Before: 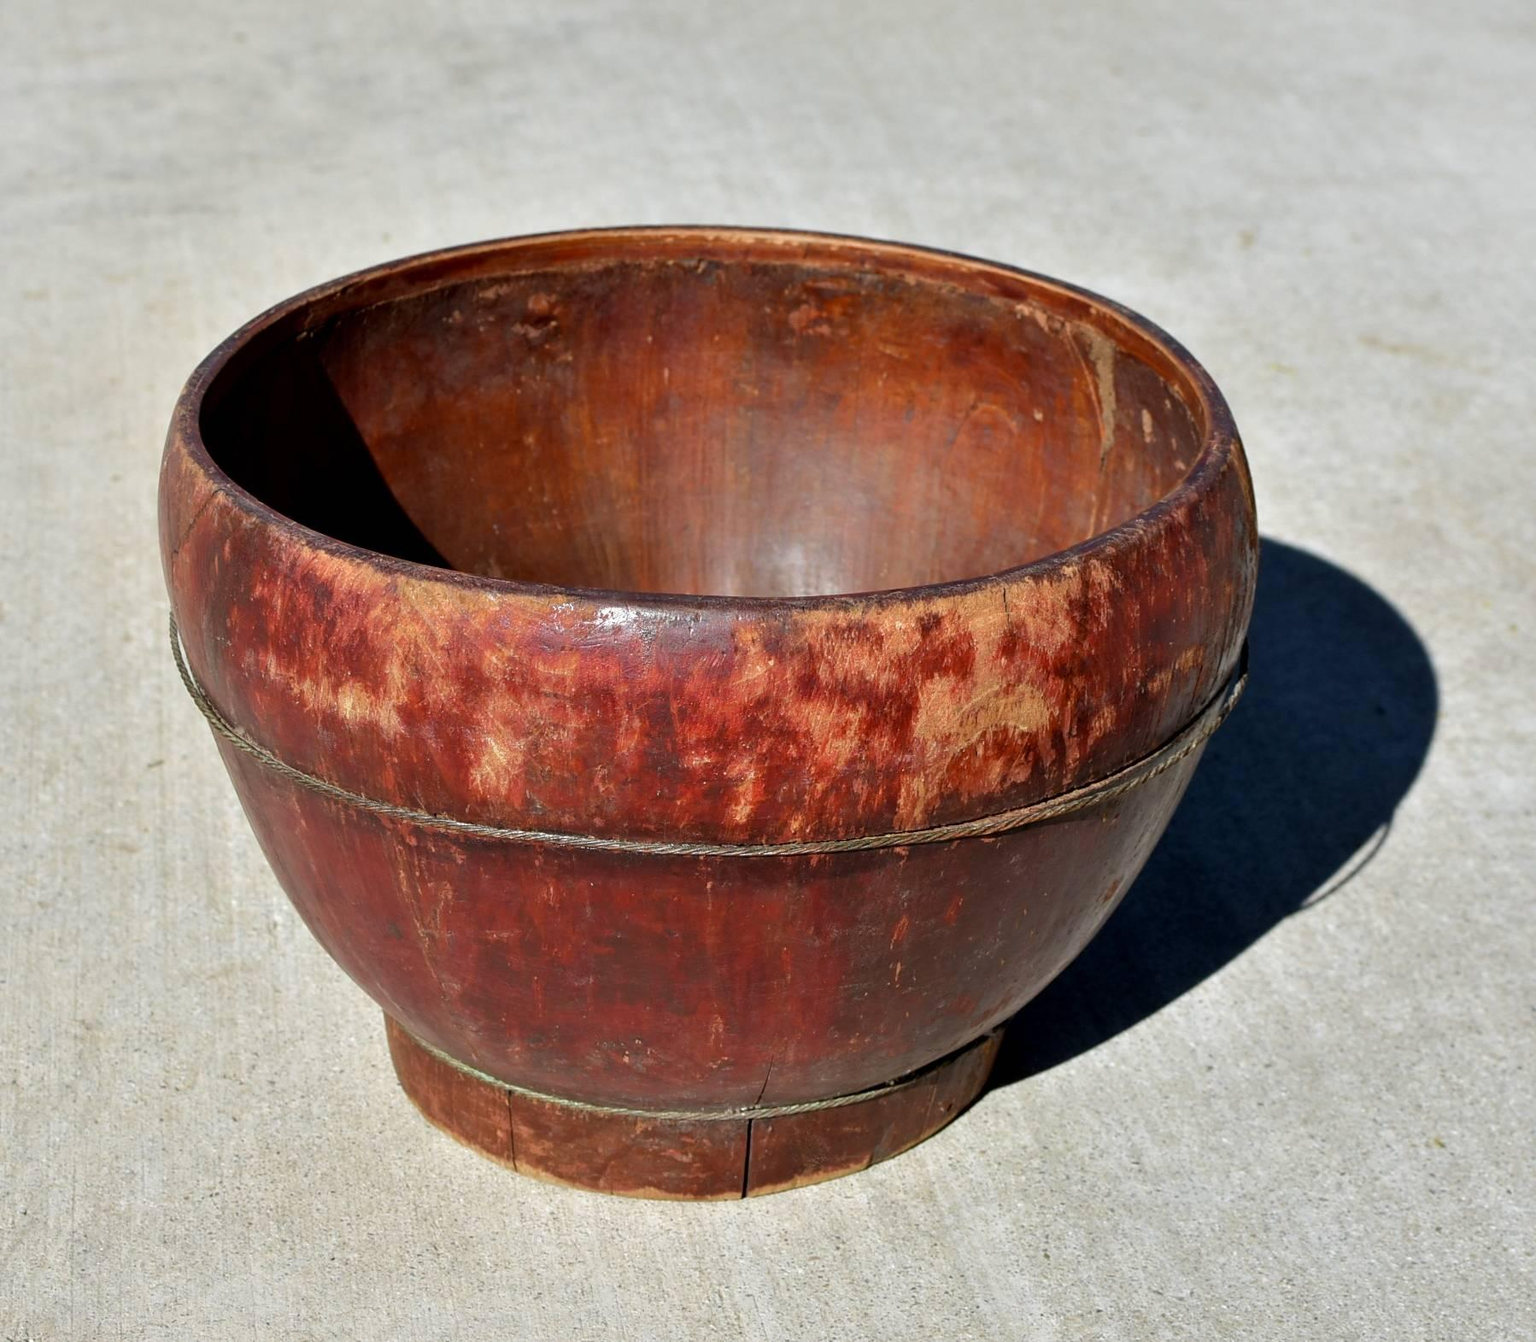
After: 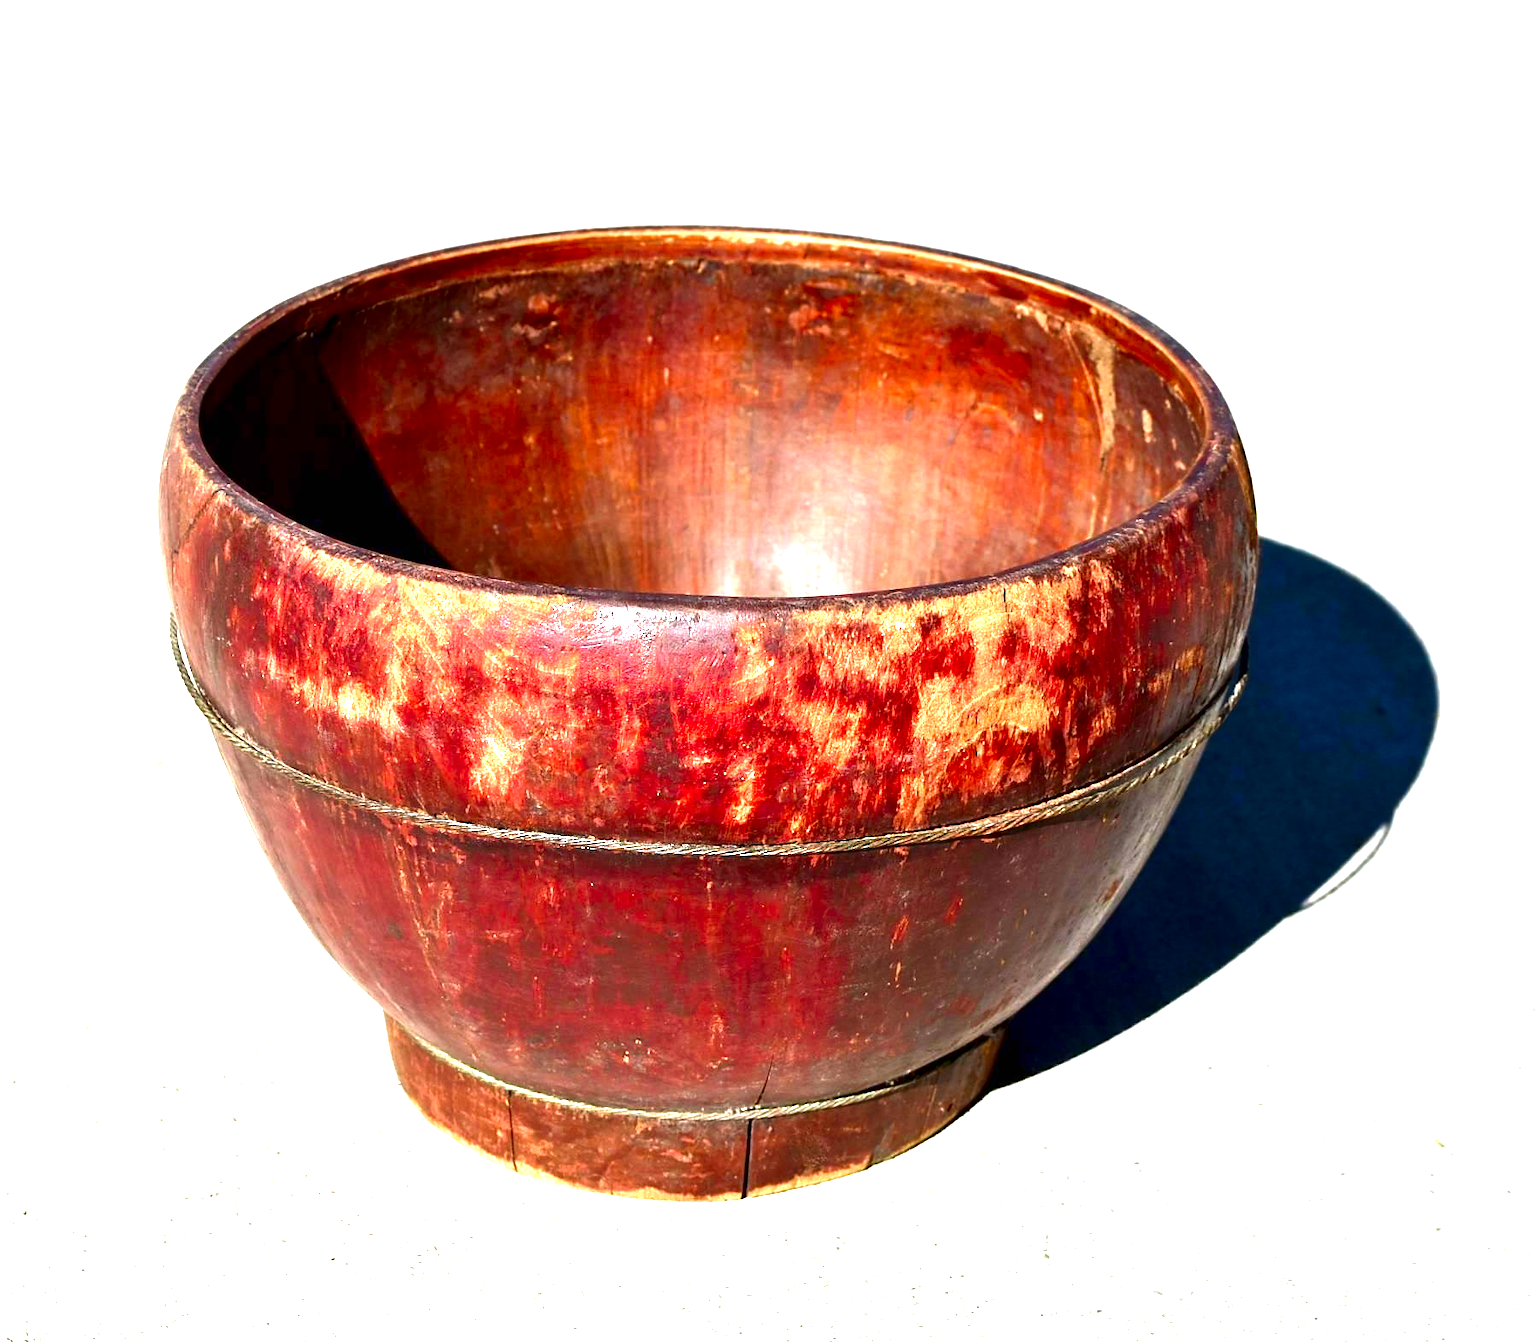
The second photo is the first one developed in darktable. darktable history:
exposure: black level correction 0, exposure 1.743 EV, compensate highlight preservation false
contrast brightness saturation: brightness -0.247, saturation 0.199
